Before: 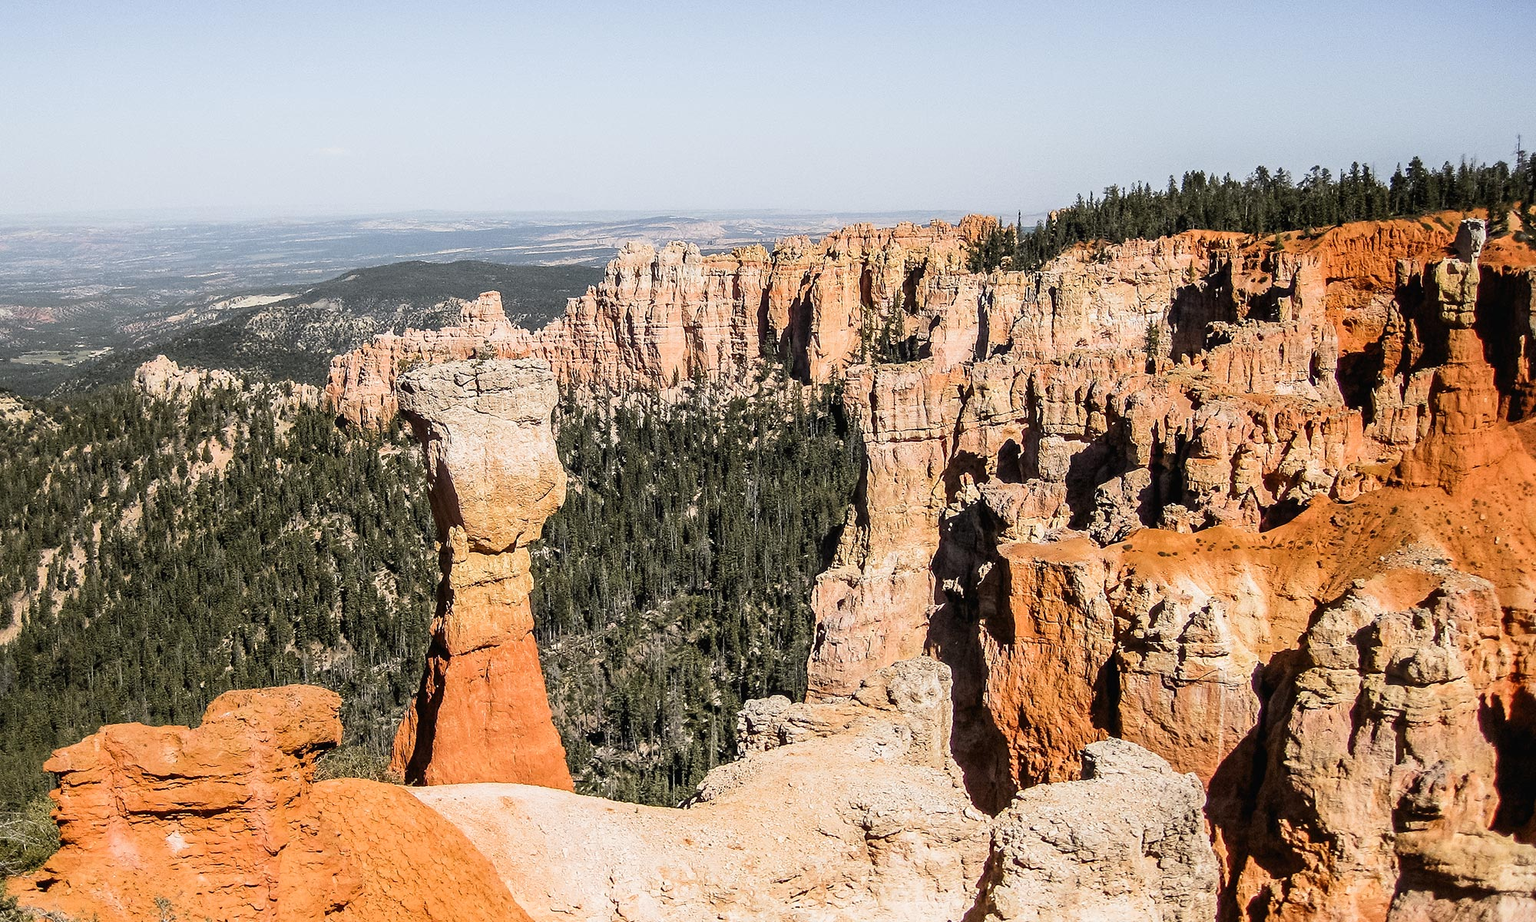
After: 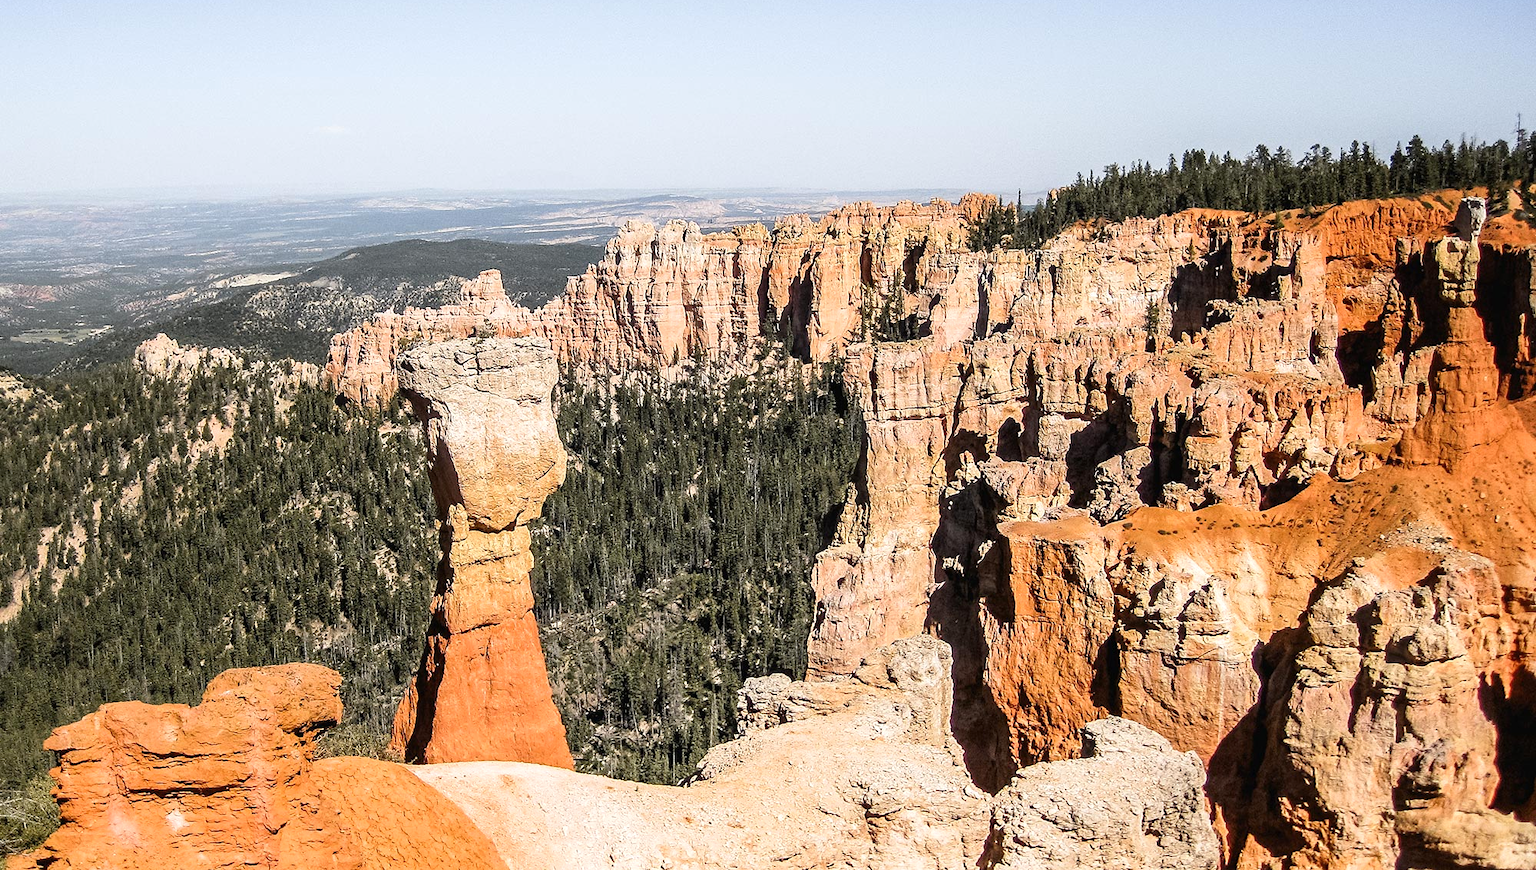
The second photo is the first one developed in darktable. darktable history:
exposure: exposure 0.201 EV, compensate highlight preservation false
crop and rotate: top 2.34%, bottom 3.17%
